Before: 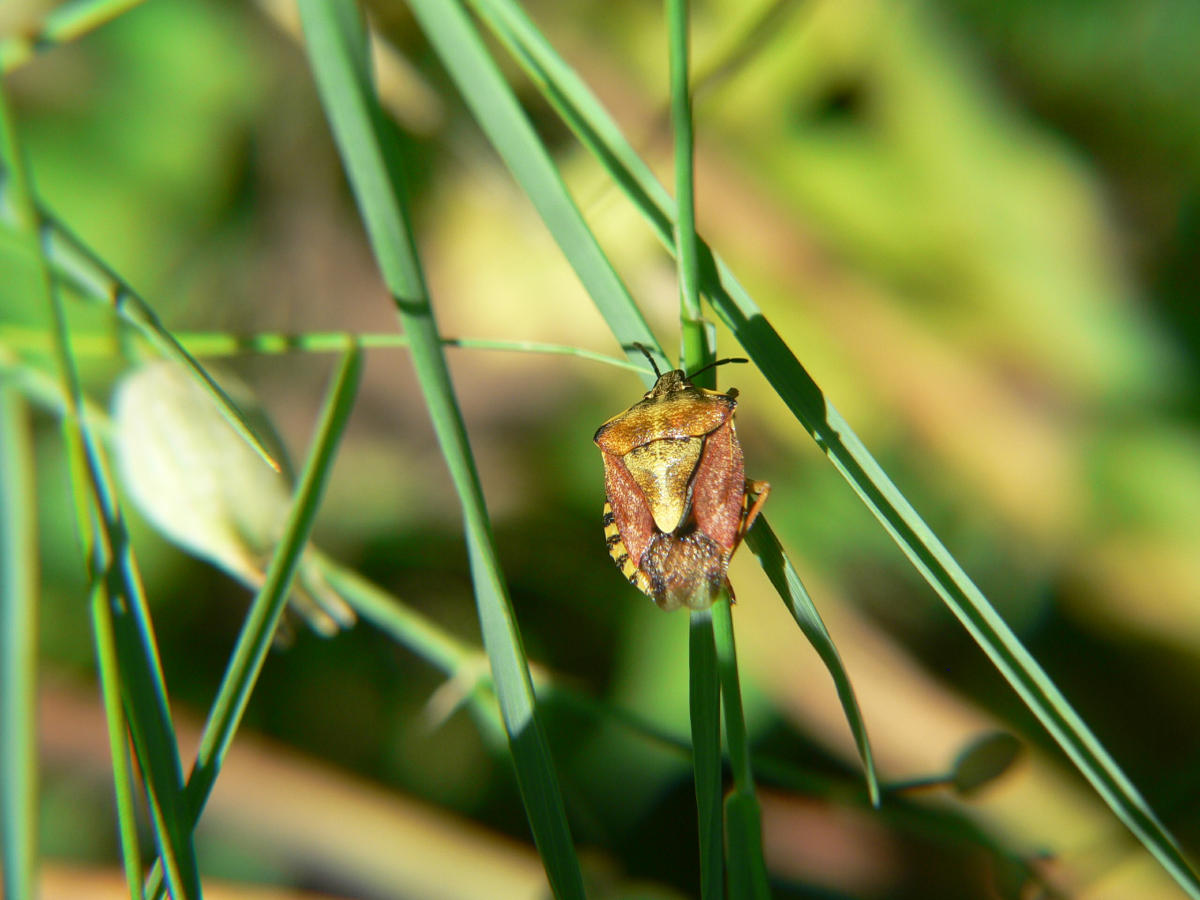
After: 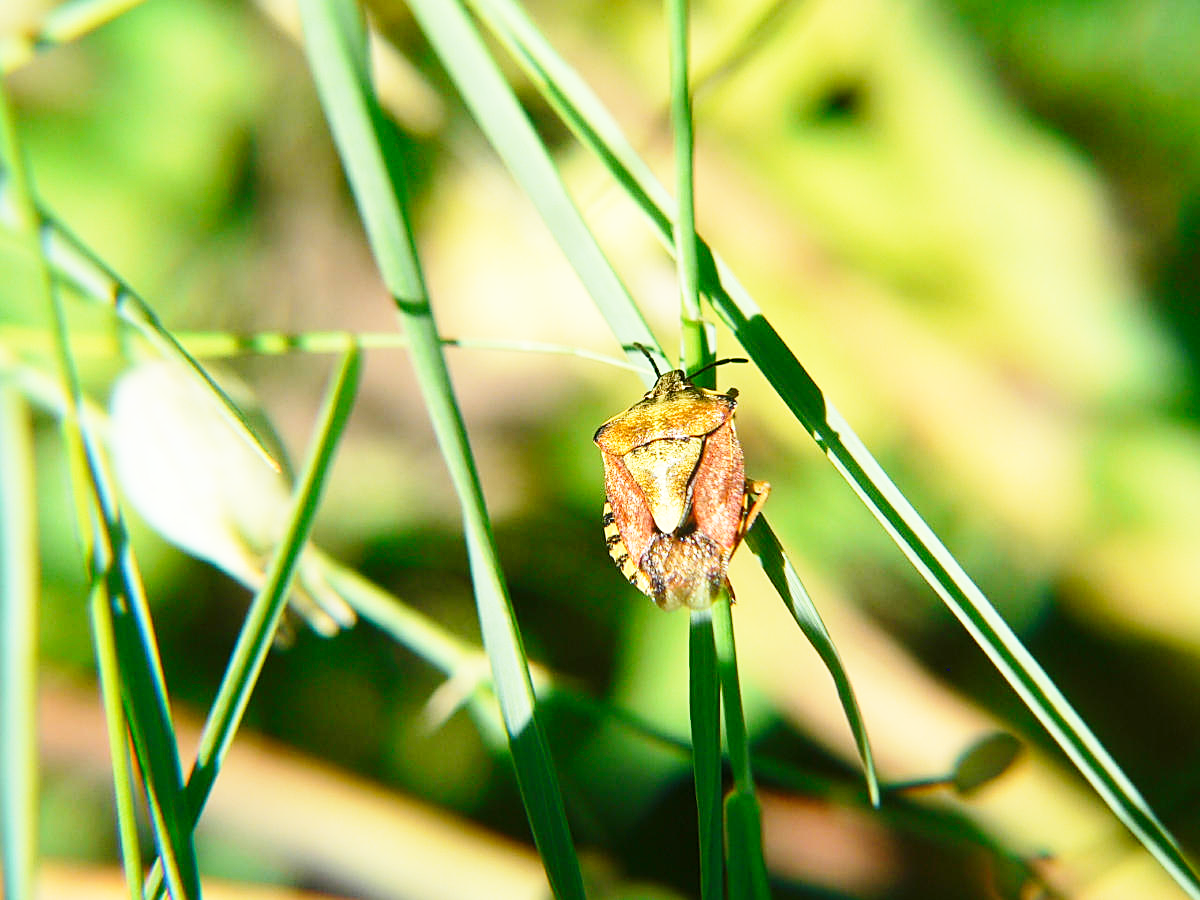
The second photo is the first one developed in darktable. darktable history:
base curve: curves: ch0 [(0, 0) (0.018, 0.026) (0.143, 0.37) (0.33, 0.731) (0.458, 0.853) (0.735, 0.965) (0.905, 0.986) (1, 1)], preserve colors none
sharpen: on, module defaults
